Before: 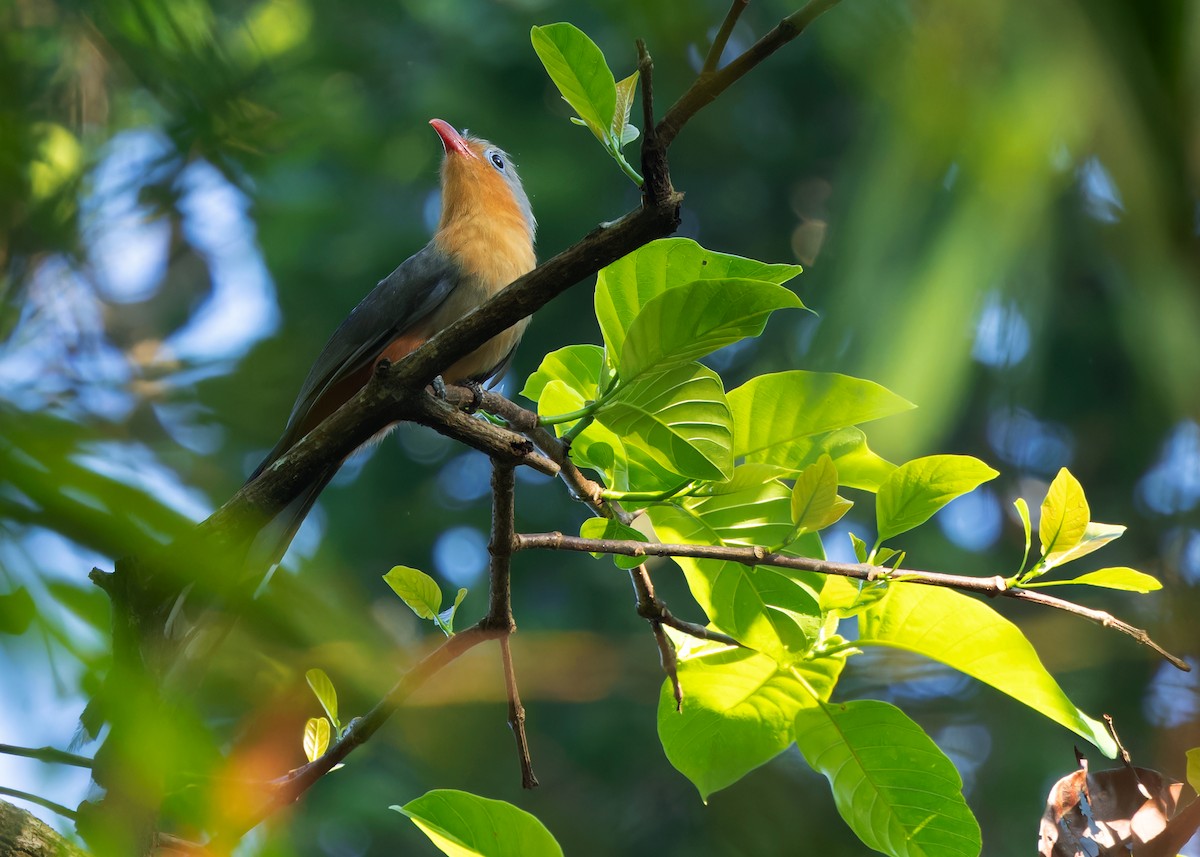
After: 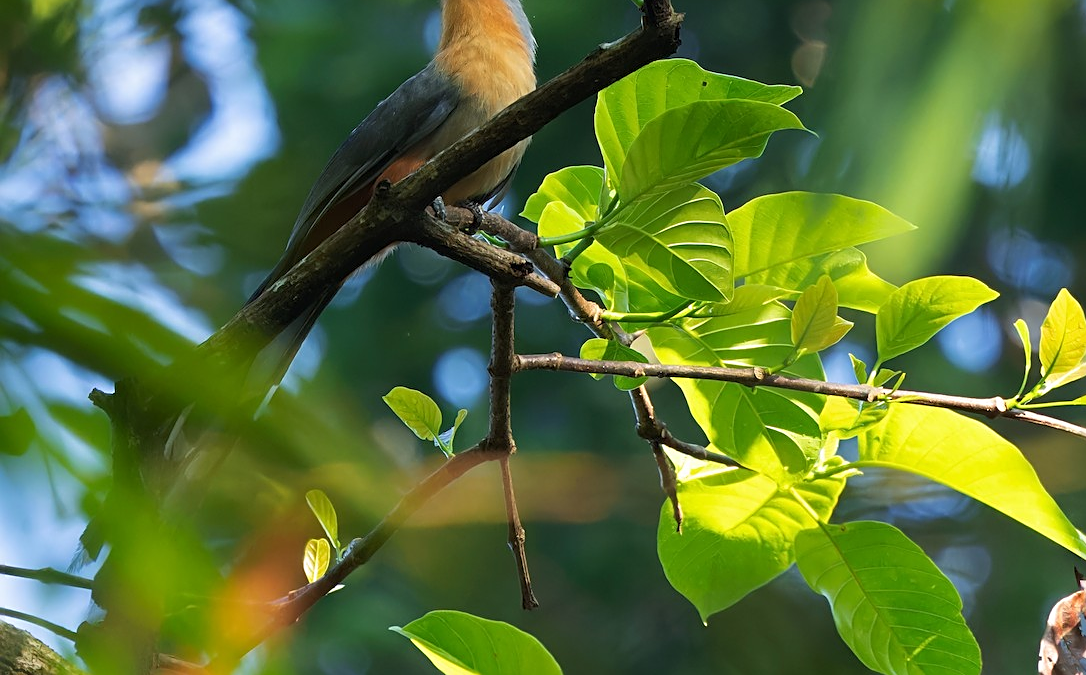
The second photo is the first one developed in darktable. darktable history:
sharpen: on, module defaults
crop: top 20.916%, right 9.437%, bottom 0.316%
